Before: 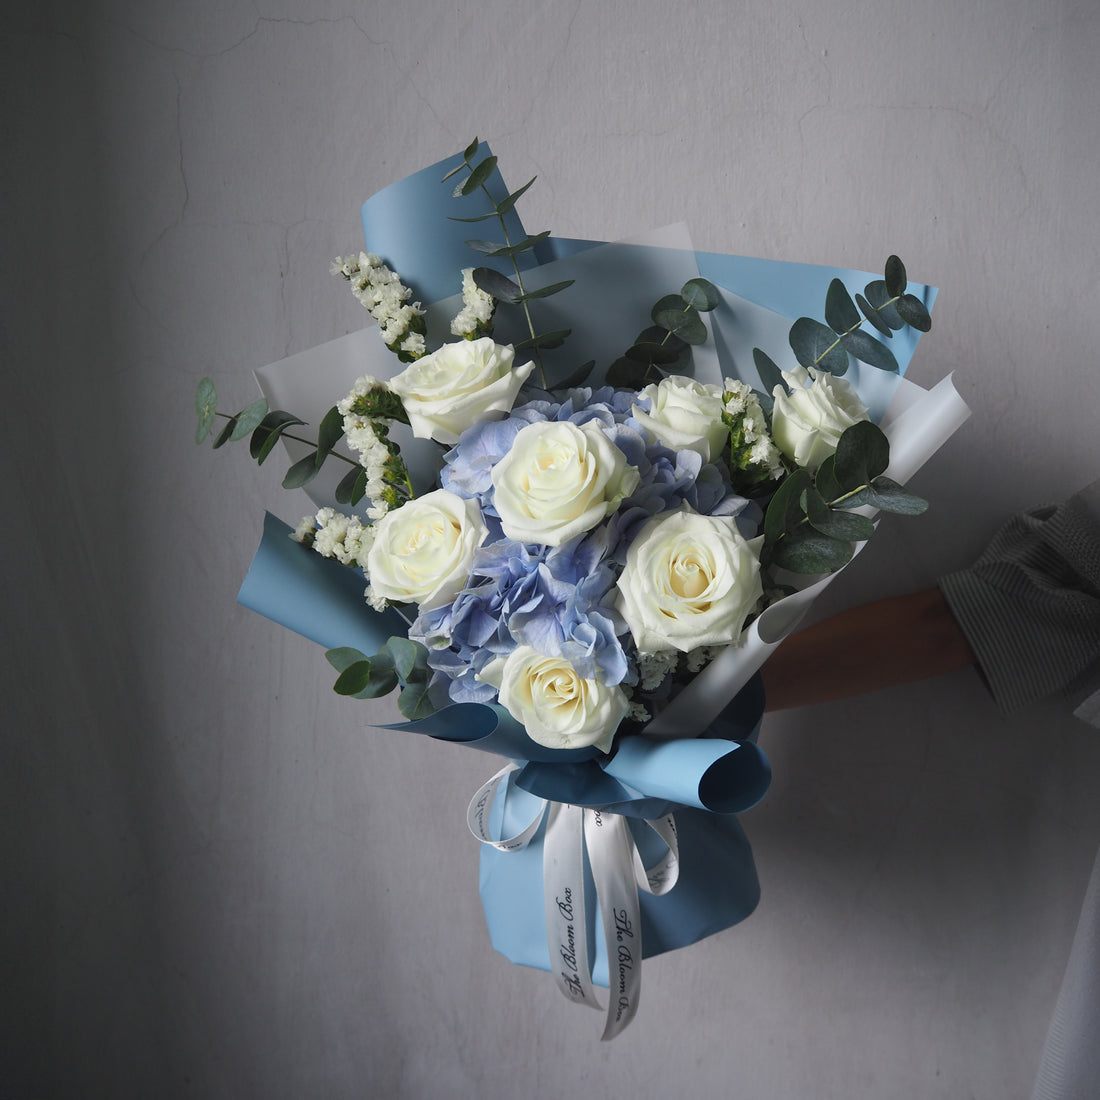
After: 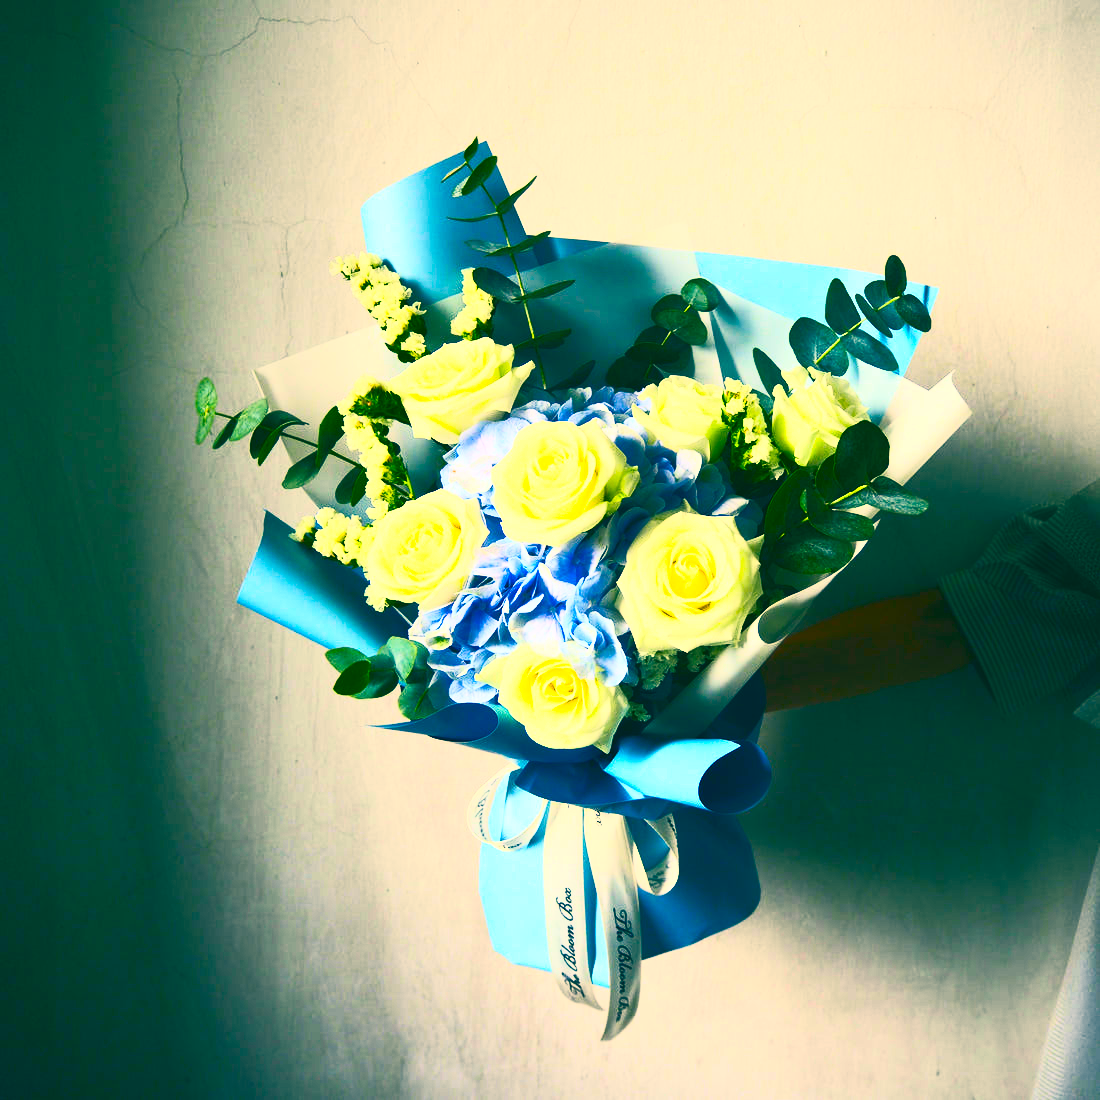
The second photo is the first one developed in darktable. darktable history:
contrast brightness saturation: contrast 0.83, brightness 0.59, saturation 0.59
color balance rgb: linear chroma grading › shadows 10%, linear chroma grading › highlights 10%, linear chroma grading › global chroma 15%, linear chroma grading › mid-tones 15%, perceptual saturation grading › global saturation 40%, perceptual saturation grading › highlights -25%, perceptual saturation grading › mid-tones 35%, perceptual saturation grading › shadows 35%, perceptual brilliance grading › global brilliance 11.29%, global vibrance 11.29%
color correction: highlights a* 1.83, highlights b* 34.02, shadows a* -36.68, shadows b* -5.48
